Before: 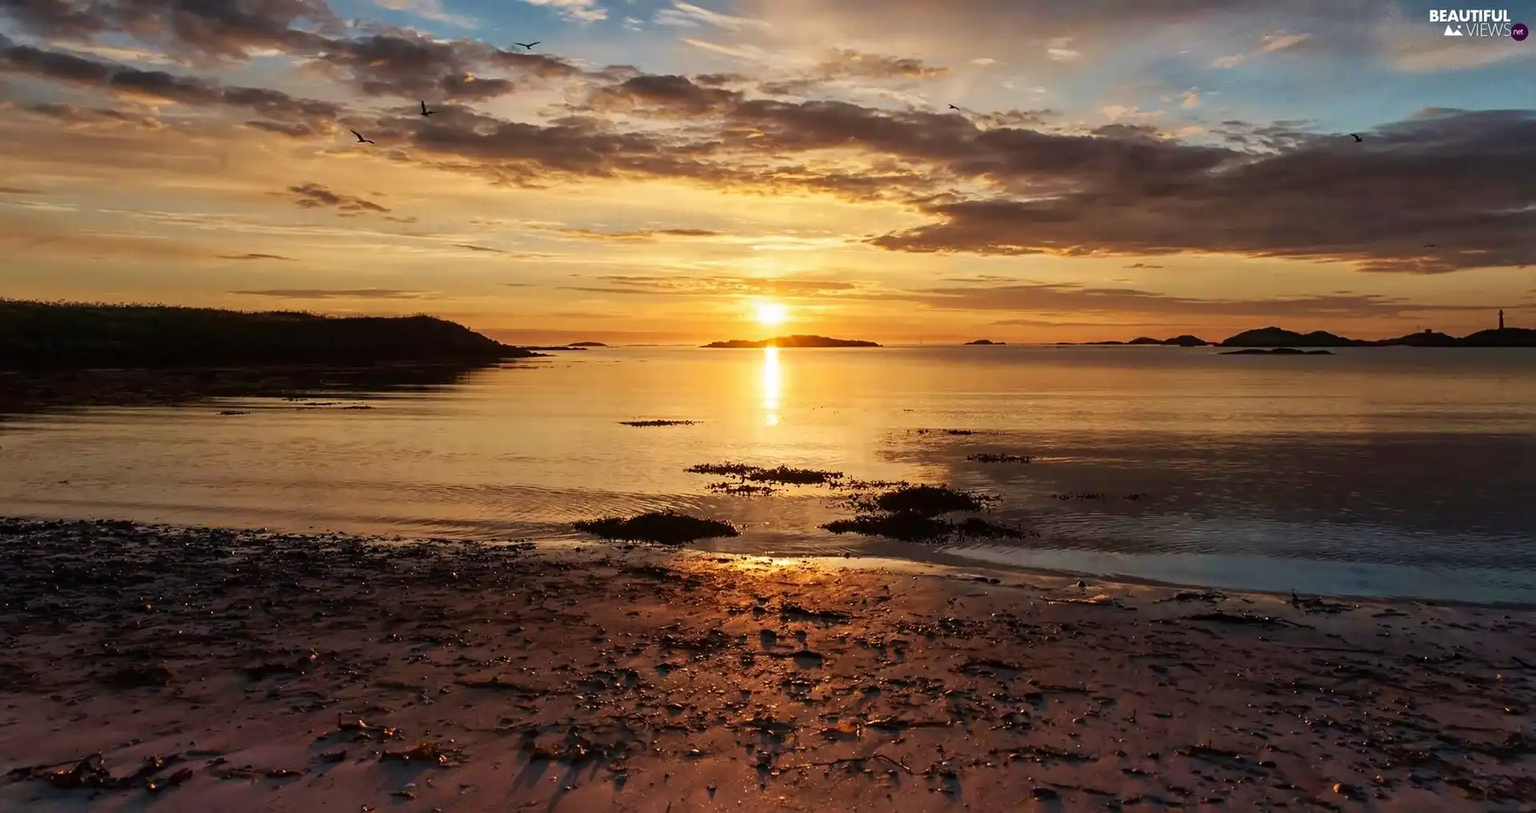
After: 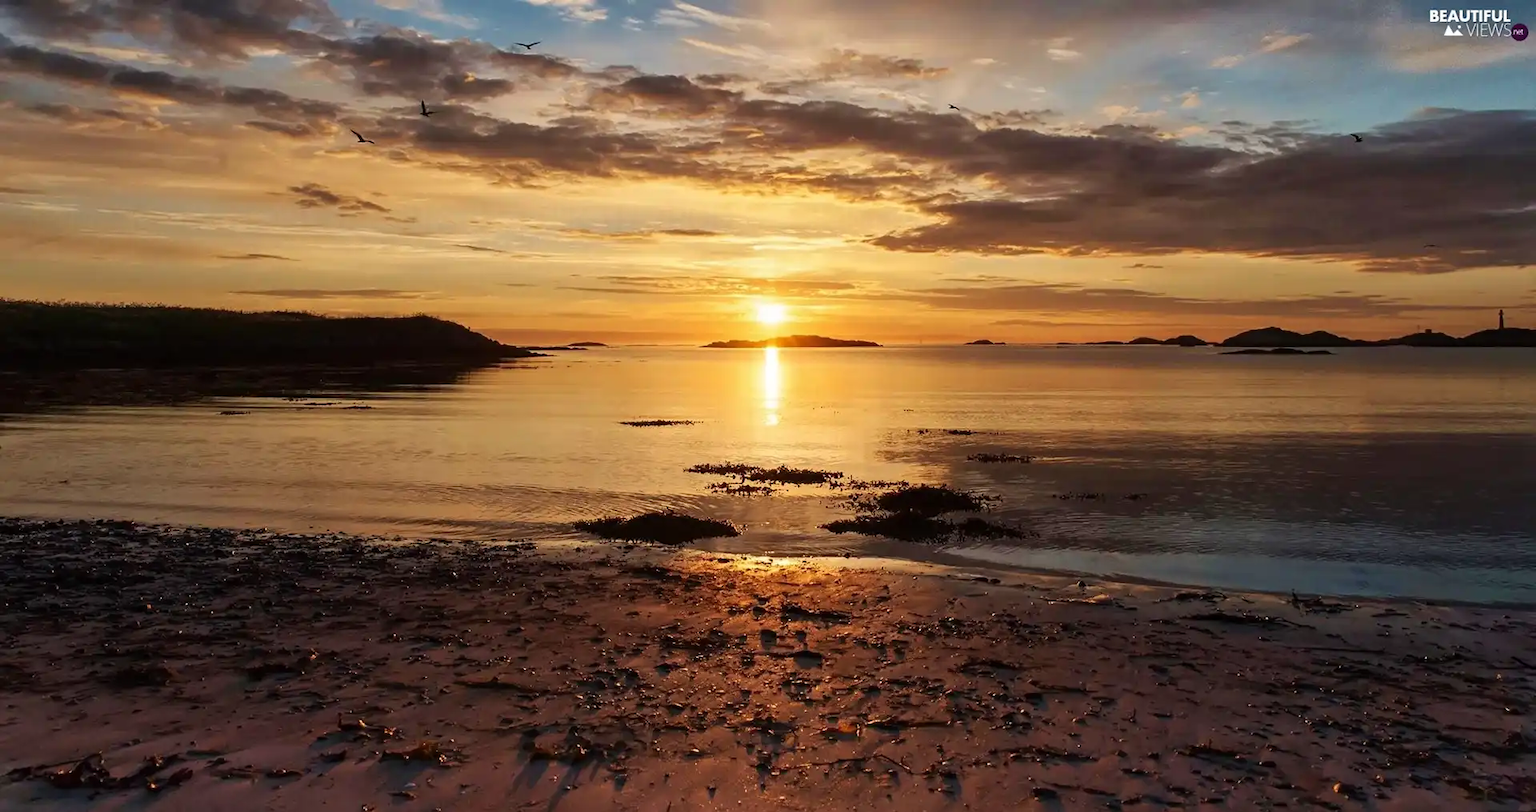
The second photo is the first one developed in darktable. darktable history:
levels: black 0.106%, white 99.97%
